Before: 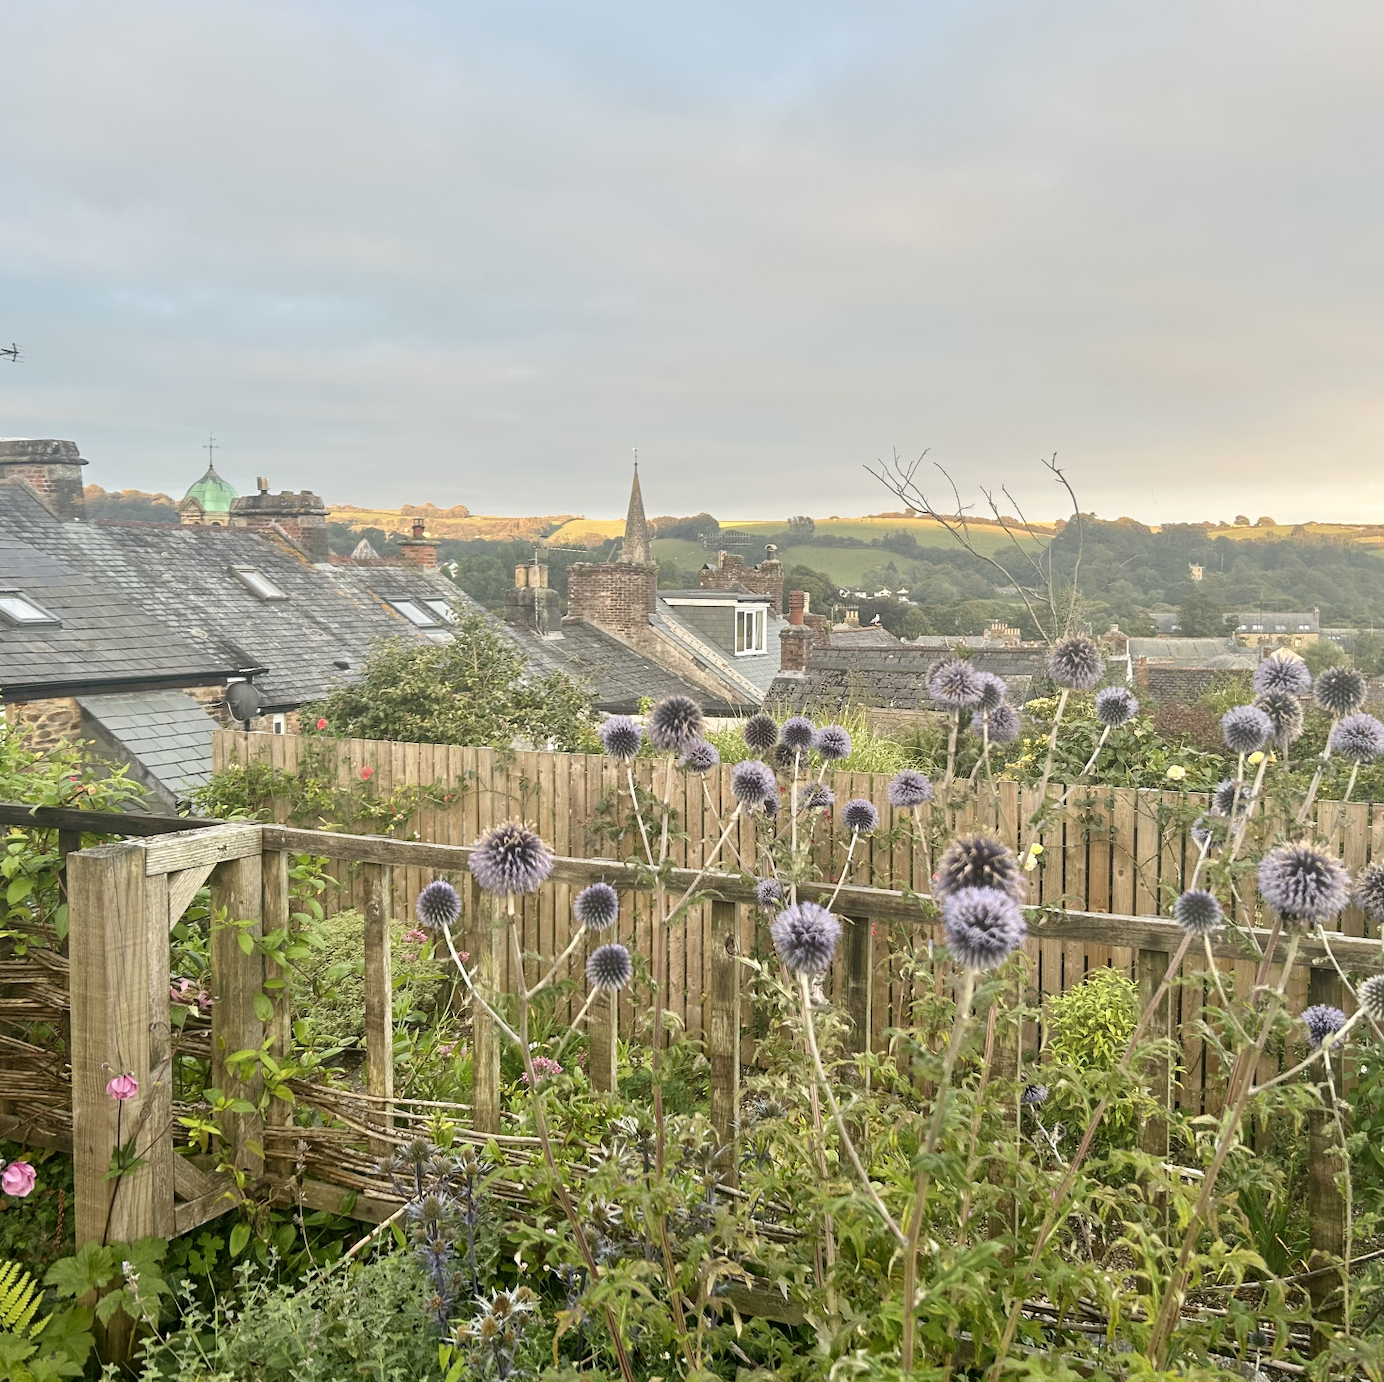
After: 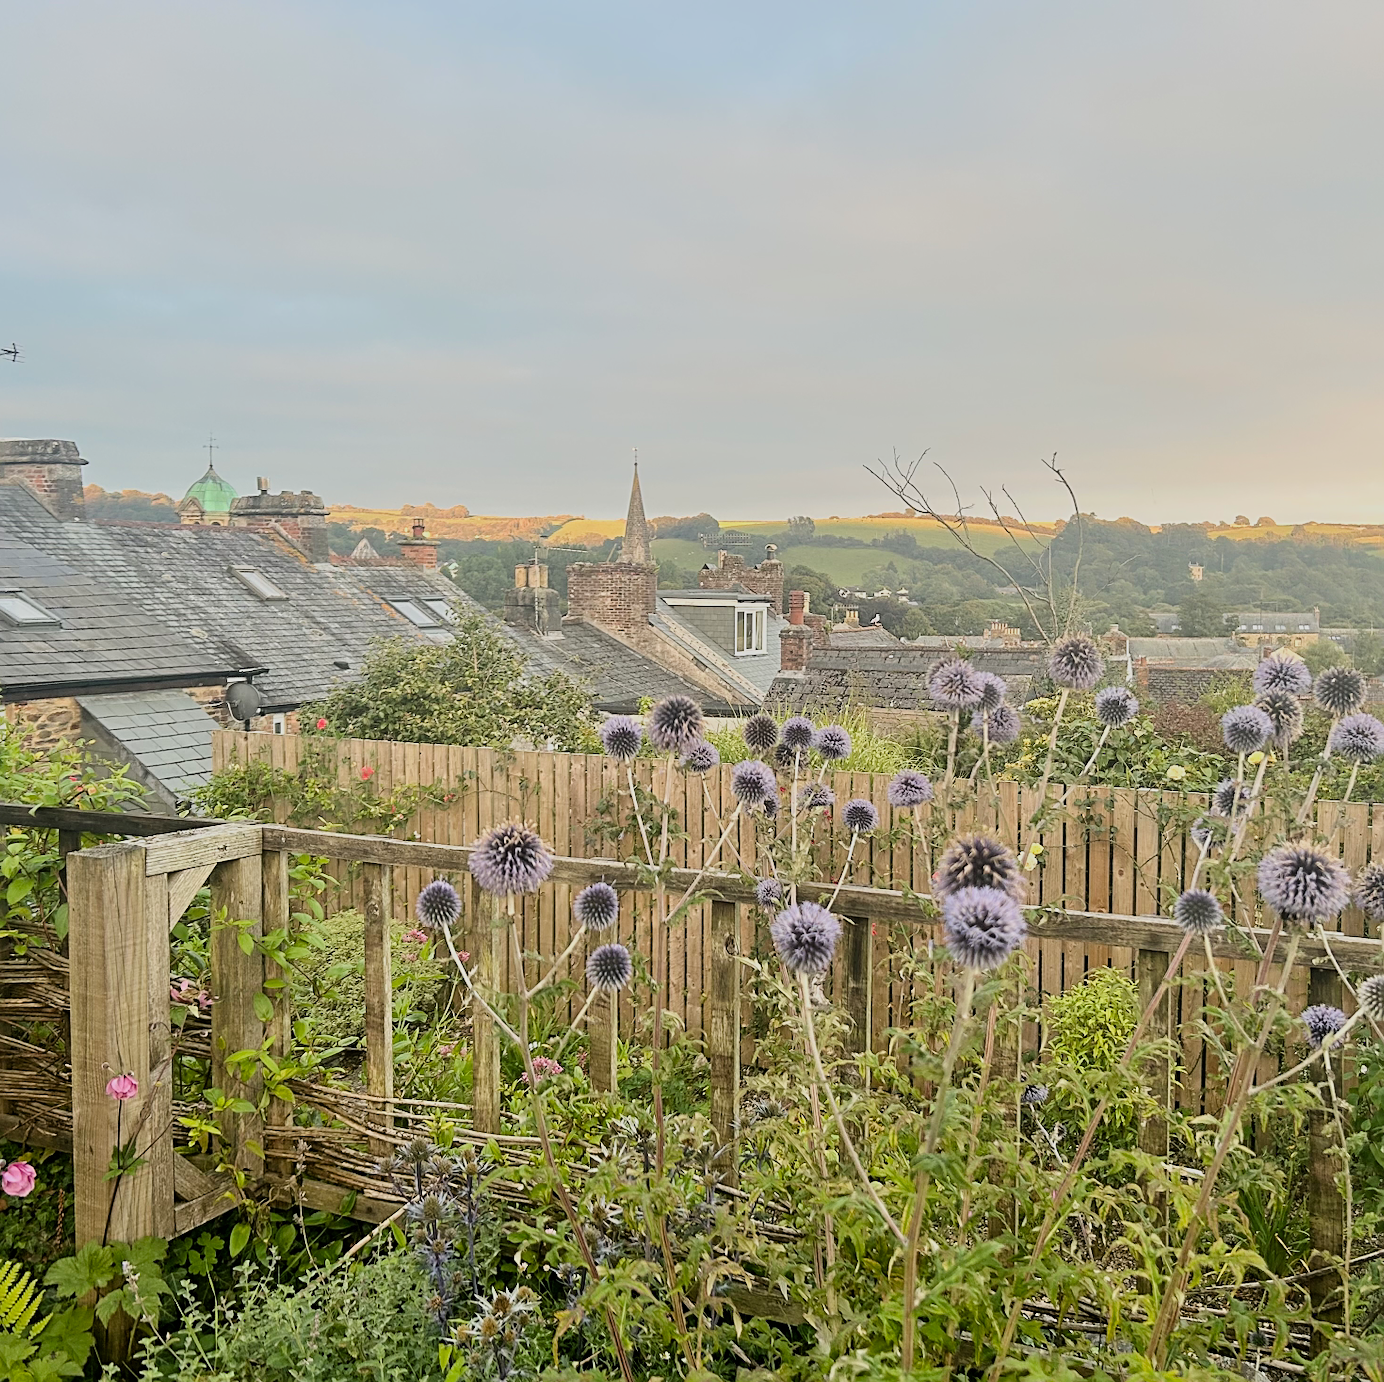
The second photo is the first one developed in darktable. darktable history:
filmic rgb: black relative exposure -7.65 EV, white relative exposure 4.56 EV, hardness 3.61, color science v6 (2022)
shadows and highlights: radius 93.07, shadows -14.46, white point adjustment 0.23, highlights 31.48, compress 48.23%, highlights color adjustment 52.79%, soften with gaussian
sharpen: on, module defaults
rotate and perspective: automatic cropping off
